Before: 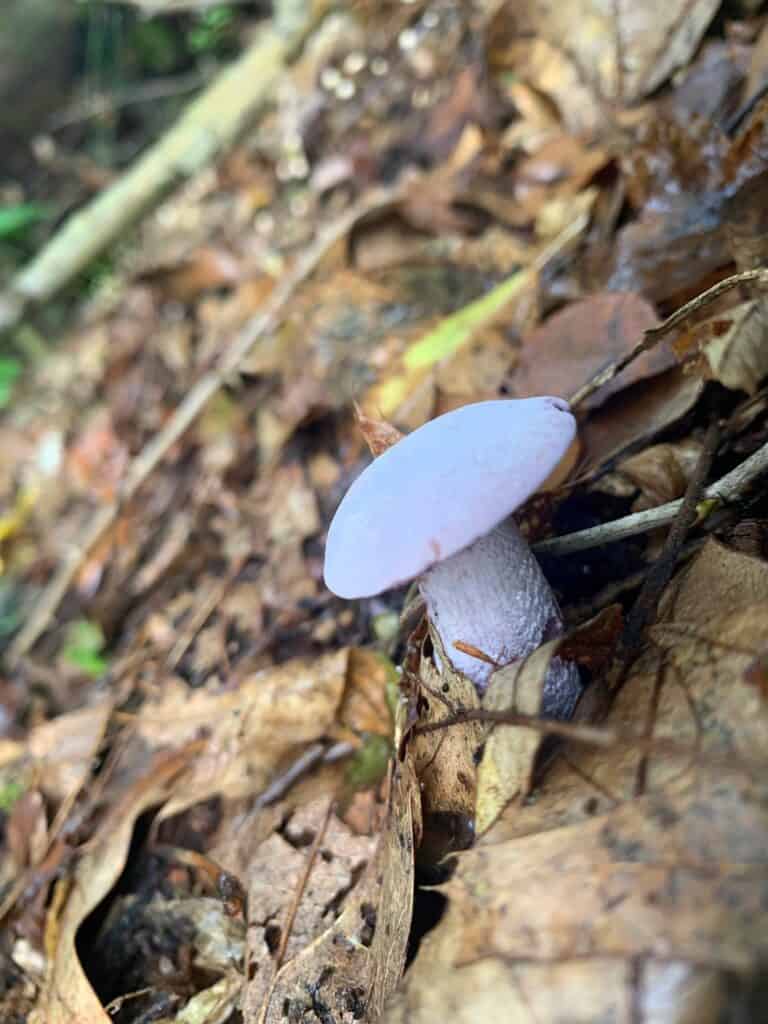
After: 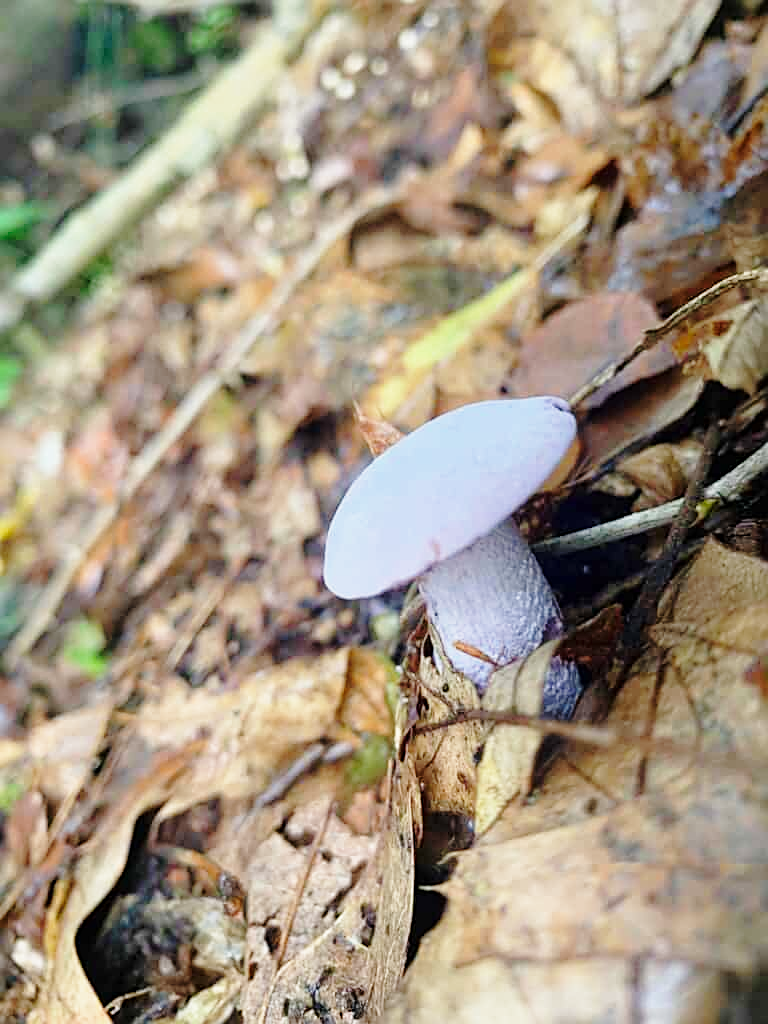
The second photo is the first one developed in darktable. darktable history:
sharpen: on, module defaults
base curve: curves: ch0 [(0, 0) (0.028, 0.03) (0.121, 0.232) (0.46, 0.748) (0.859, 0.968) (1, 1)], preserve colors none
tone equalizer: -8 EV 0.213 EV, -7 EV 0.433 EV, -6 EV 0.405 EV, -5 EV 0.257 EV, -3 EV -0.25 EV, -2 EV -0.434 EV, -1 EV -0.416 EV, +0 EV -0.269 EV, edges refinement/feathering 500, mask exposure compensation -1.57 EV, preserve details no
